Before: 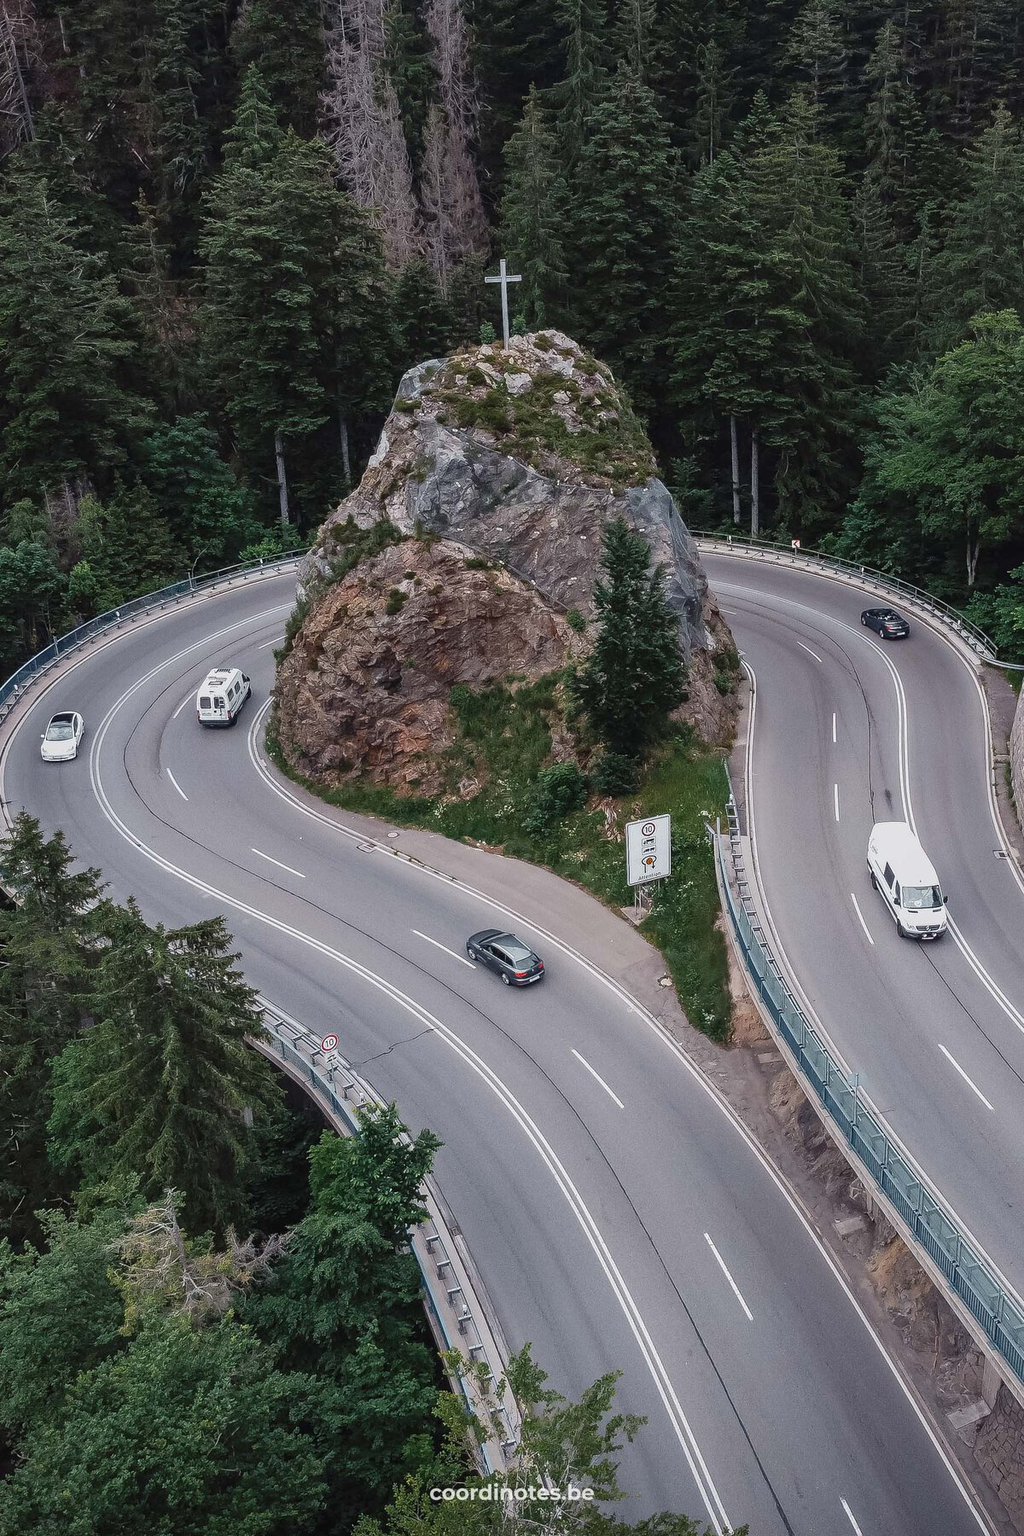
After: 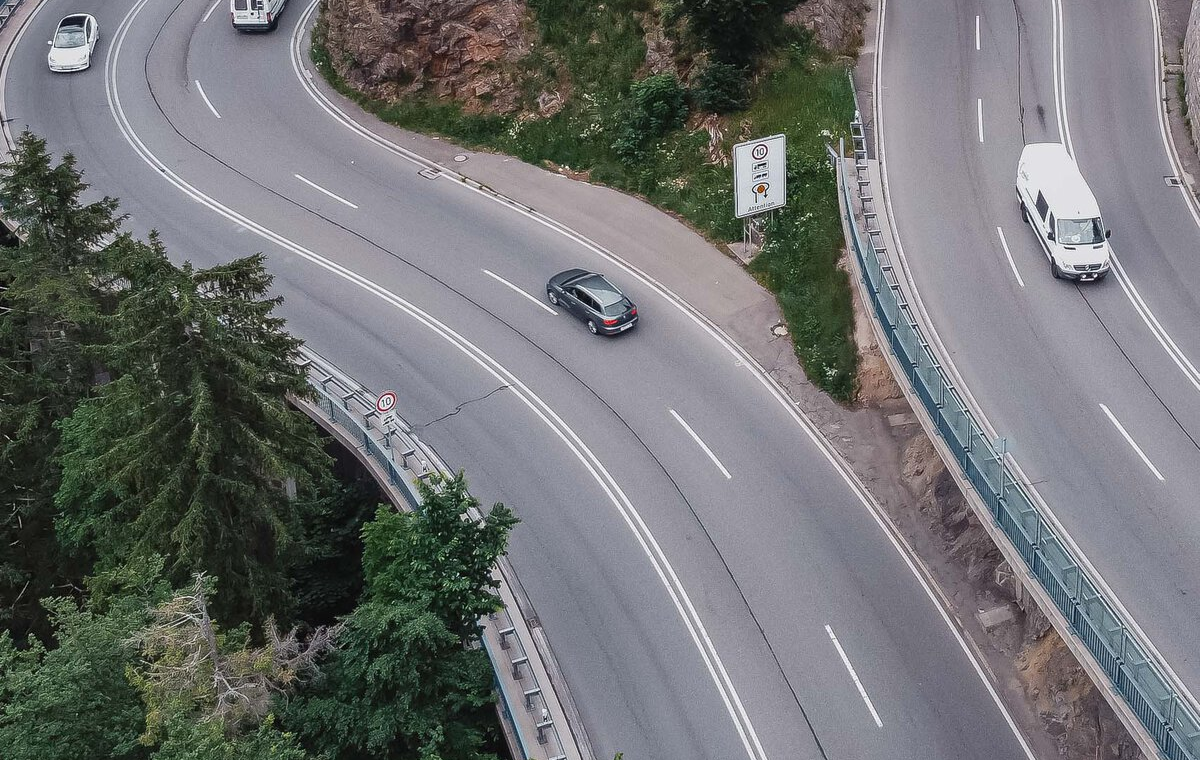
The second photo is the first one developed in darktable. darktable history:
crop: top 45.604%, bottom 12.135%
